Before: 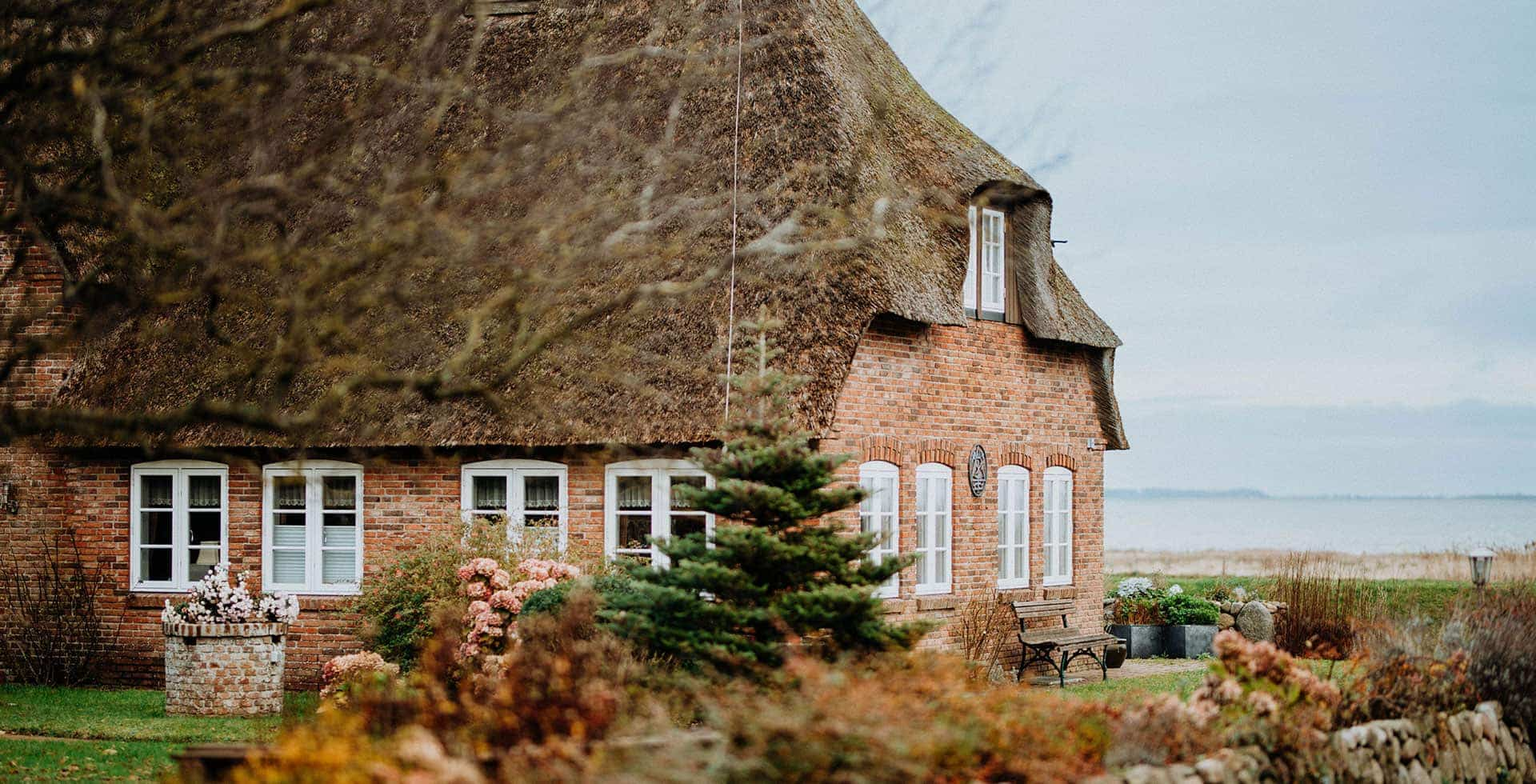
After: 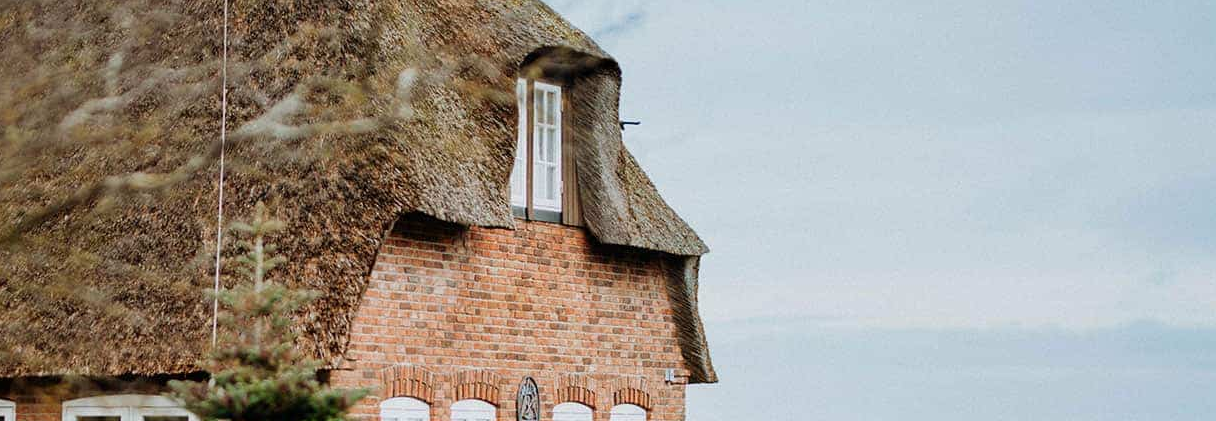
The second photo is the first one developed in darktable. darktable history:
crop: left 36.18%, top 18.268%, right 0.441%, bottom 38.714%
